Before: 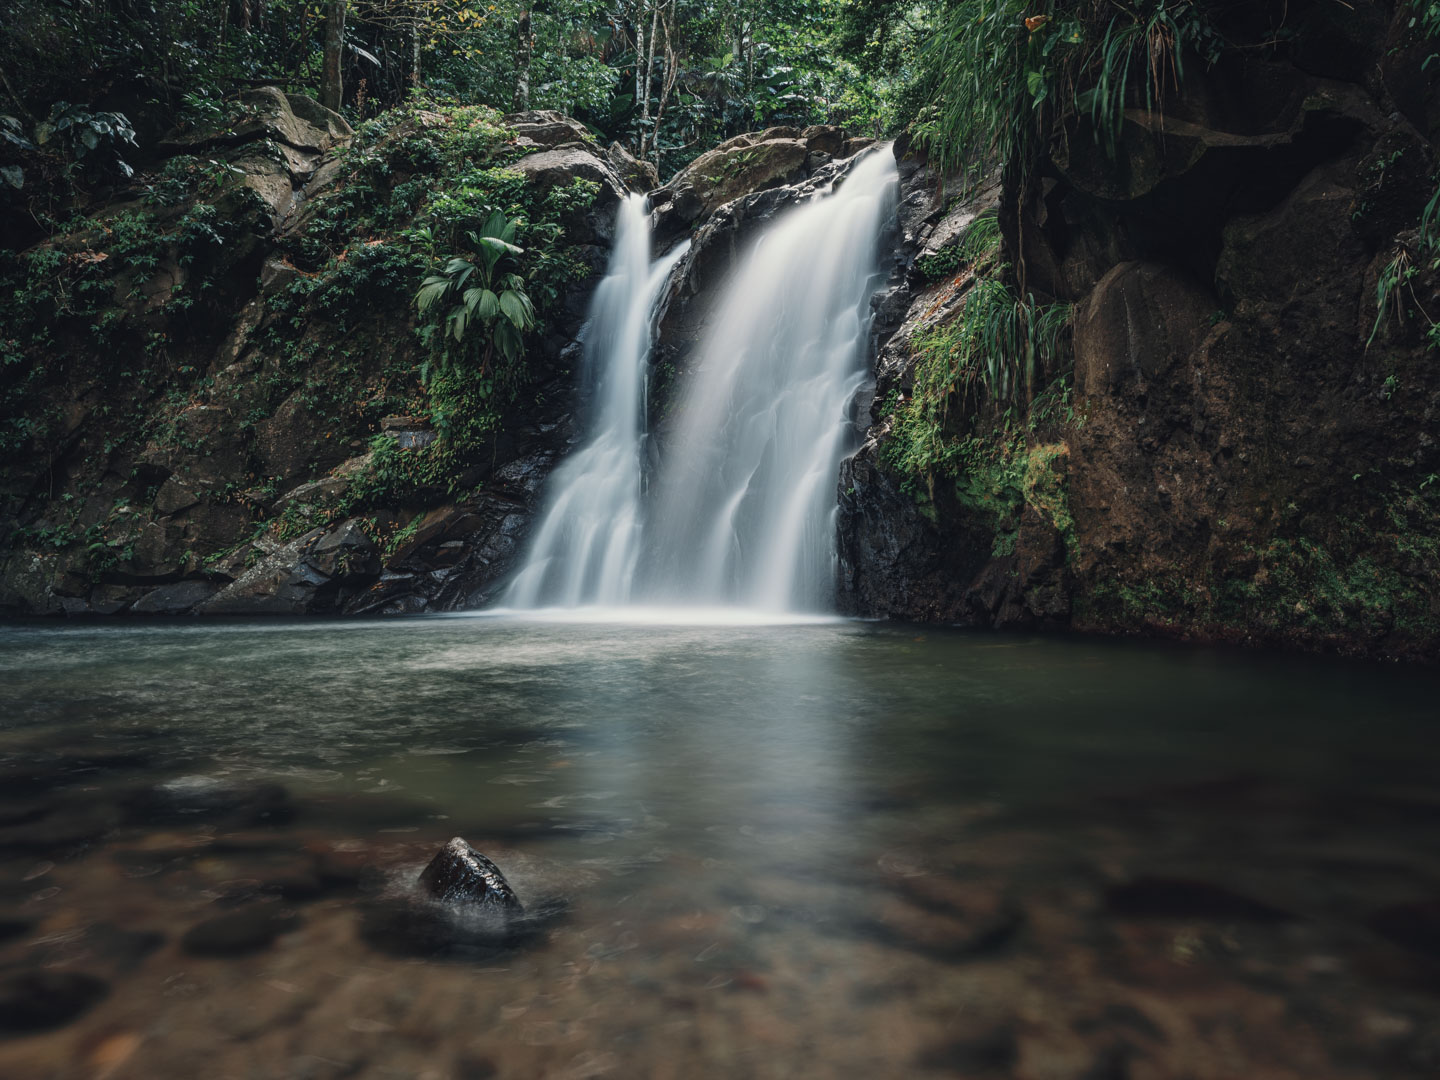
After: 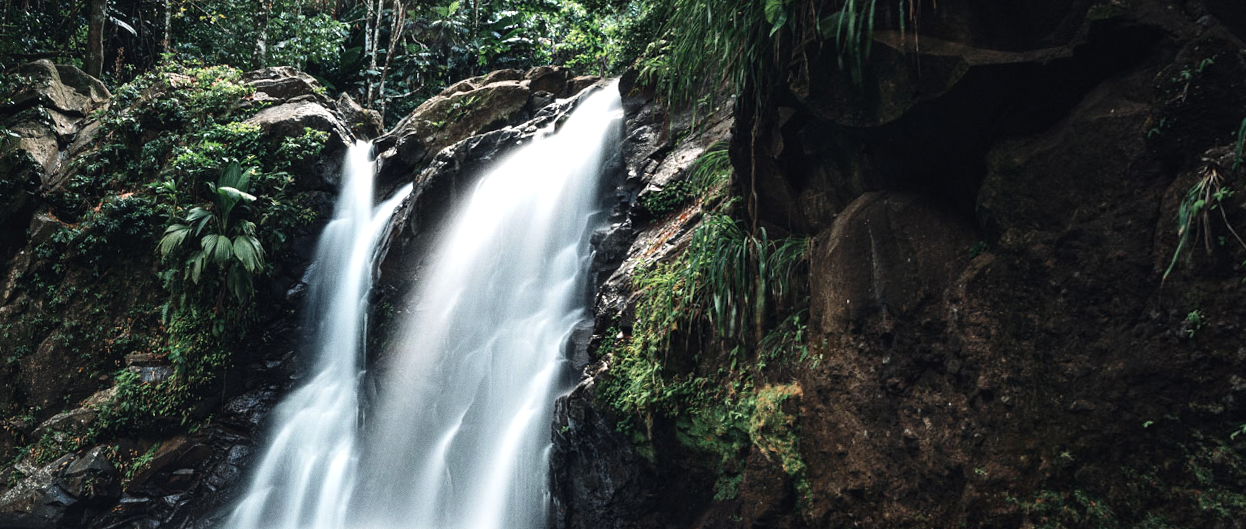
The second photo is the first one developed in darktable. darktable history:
grain: coarseness 7.08 ISO, strength 21.67%, mid-tones bias 59.58%
crop and rotate: left 11.812%, bottom 42.776%
rotate and perspective: rotation 1.69°, lens shift (vertical) -0.023, lens shift (horizontal) -0.291, crop left 0.025, crop right 0.988, crop top 0.092, crop bottom 0.842
exposure: exposure 0.161 EV, compensate highlight preservation false
tone equalizer: -8 EV -0.75 EV, -7 EV -0.7 EV, -6 EV -0.6 EV, -5 EV -0.4 EV, -3 EV 0.4 EV, -2 EV 0.6 EV, -1 EV 0.7 EV, +0 EV 0.75 EV, edges refinement/feathering 500, mask exposure compensation -1.57 EV, preserve details no
